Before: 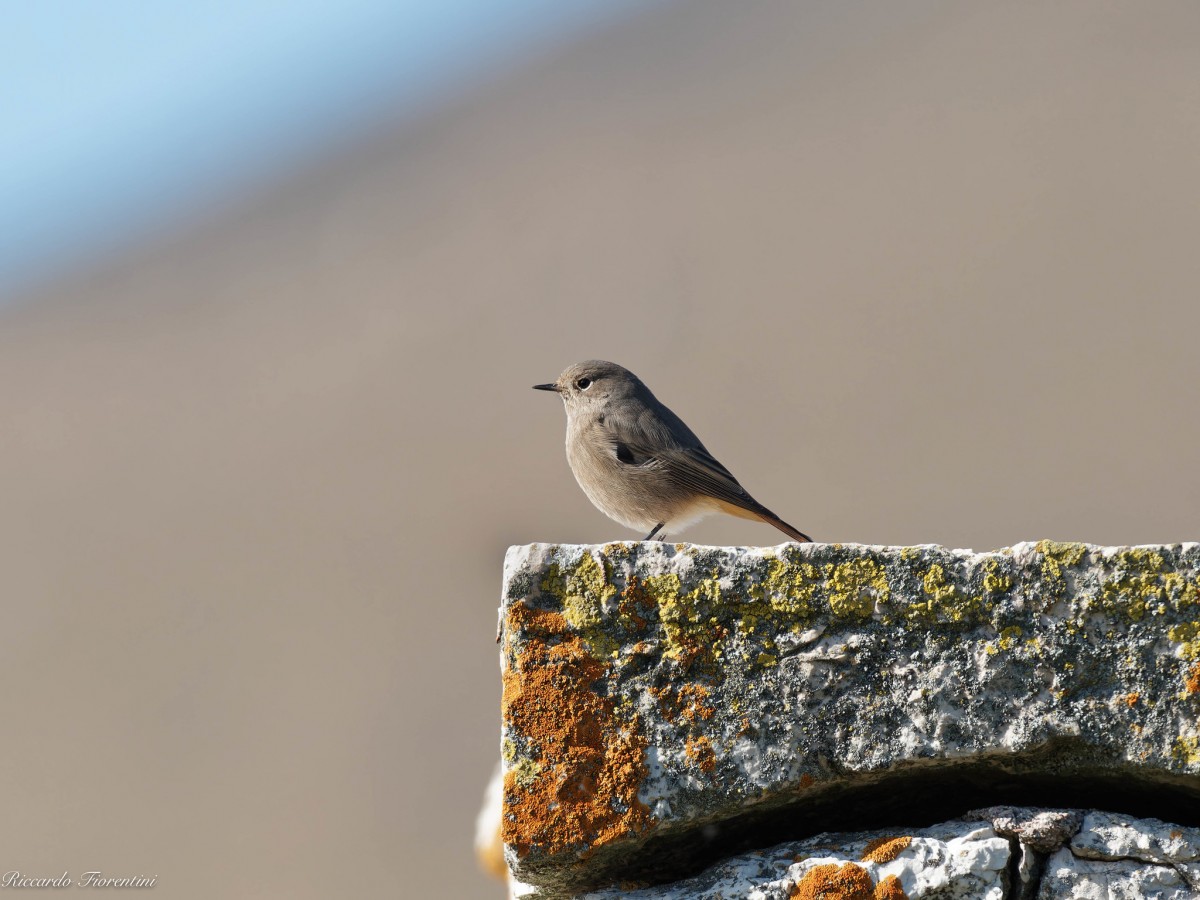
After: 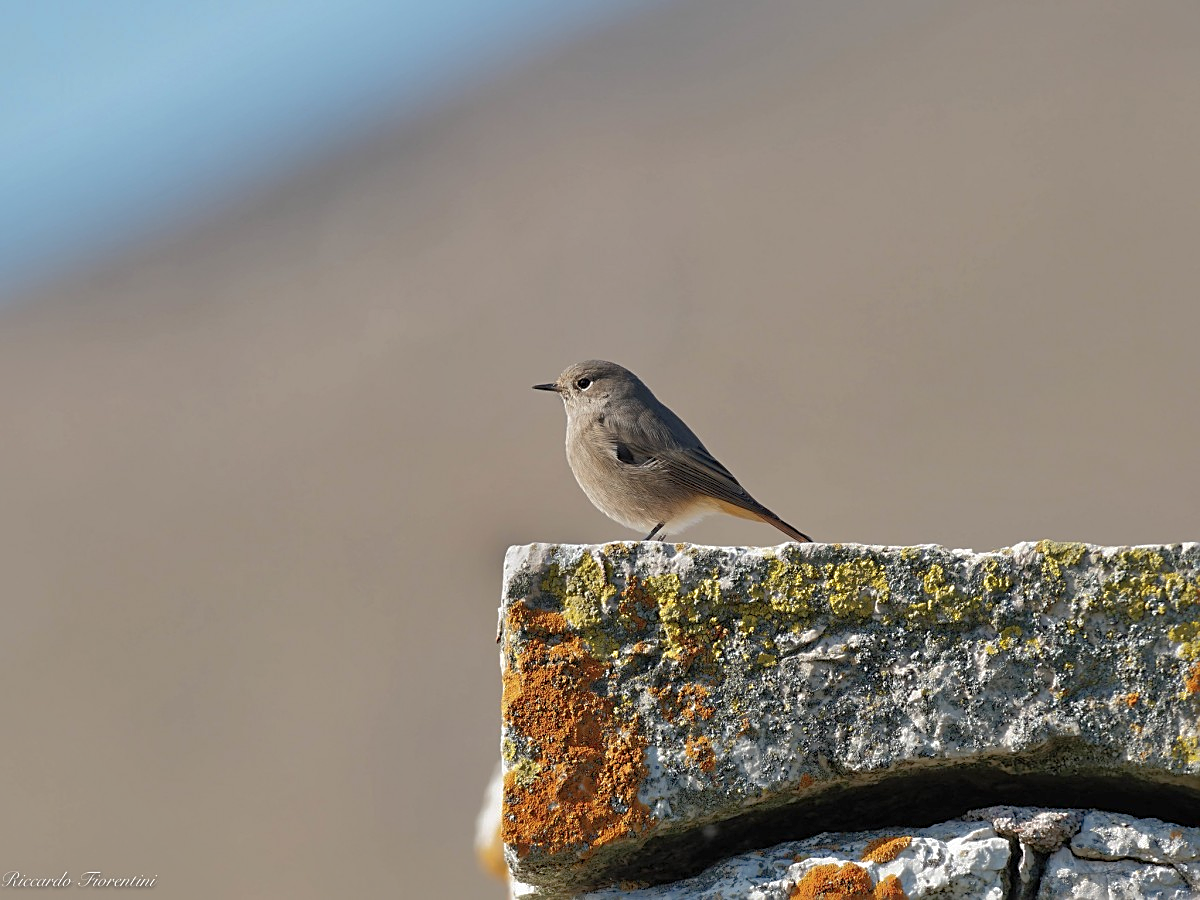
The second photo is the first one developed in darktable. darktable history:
sharpen: on, module defaults
shadows and highlights: shadows 58.75, highlights -59.98
